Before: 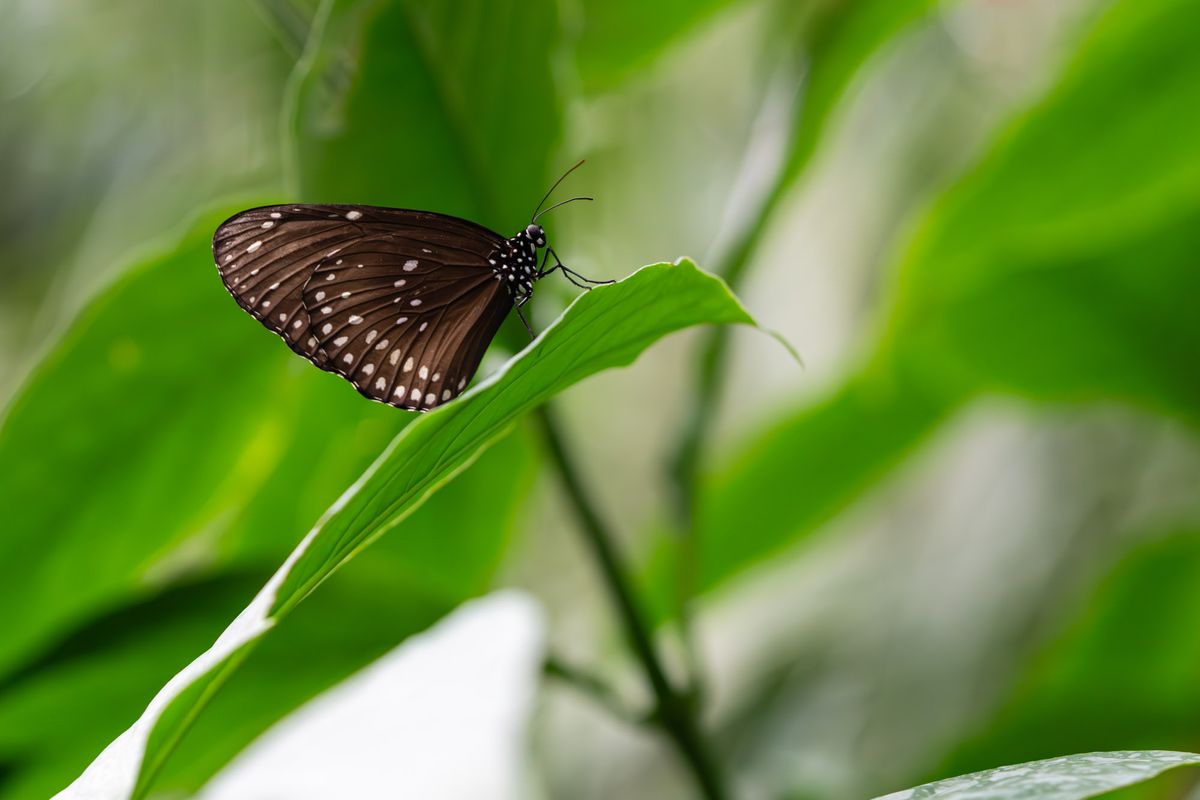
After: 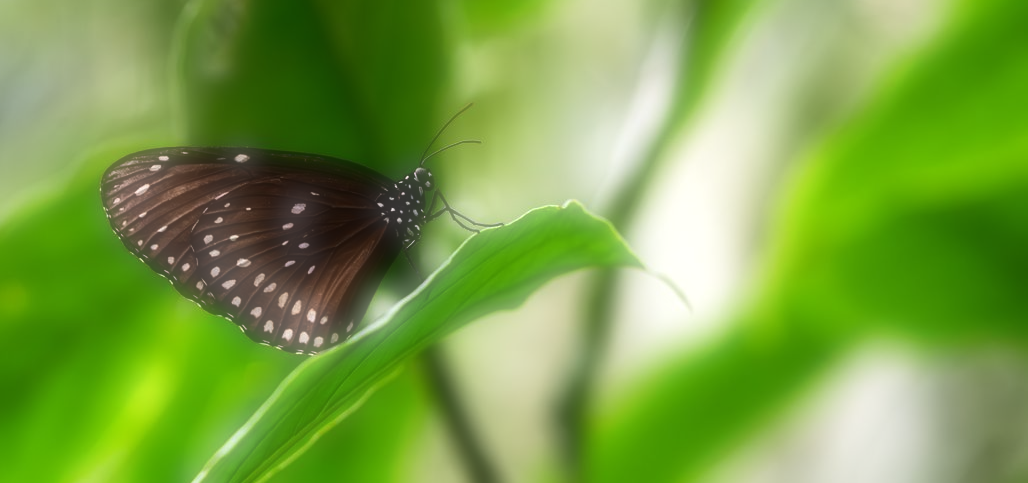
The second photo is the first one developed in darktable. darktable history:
tone equalizer: -8 EV -0.75 EV, -7 EV -0.7 EV, -6 EV -0.6 EV, -5 EV -0.4 EV, -3 EV 0.4 EV, -2 EV 0.6 EV, -1 EV 0.7 EV, +0 EV 0.75 EV, edges refinement/feathering 500, mask exposure compensation -1.57 EV, preserve details no
crop and rotate: left 9.345%, top 7.22%, right 4.982%, bottom 32.331%
soften: on, module defaults
